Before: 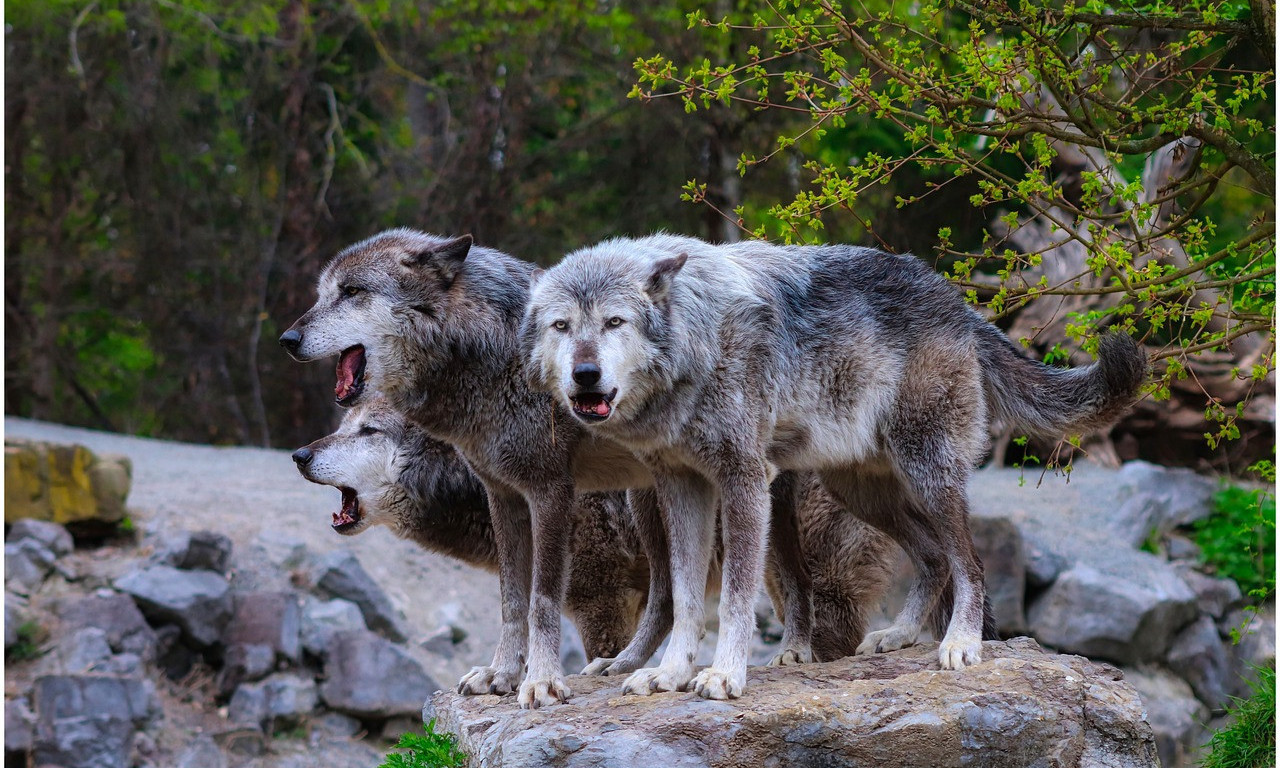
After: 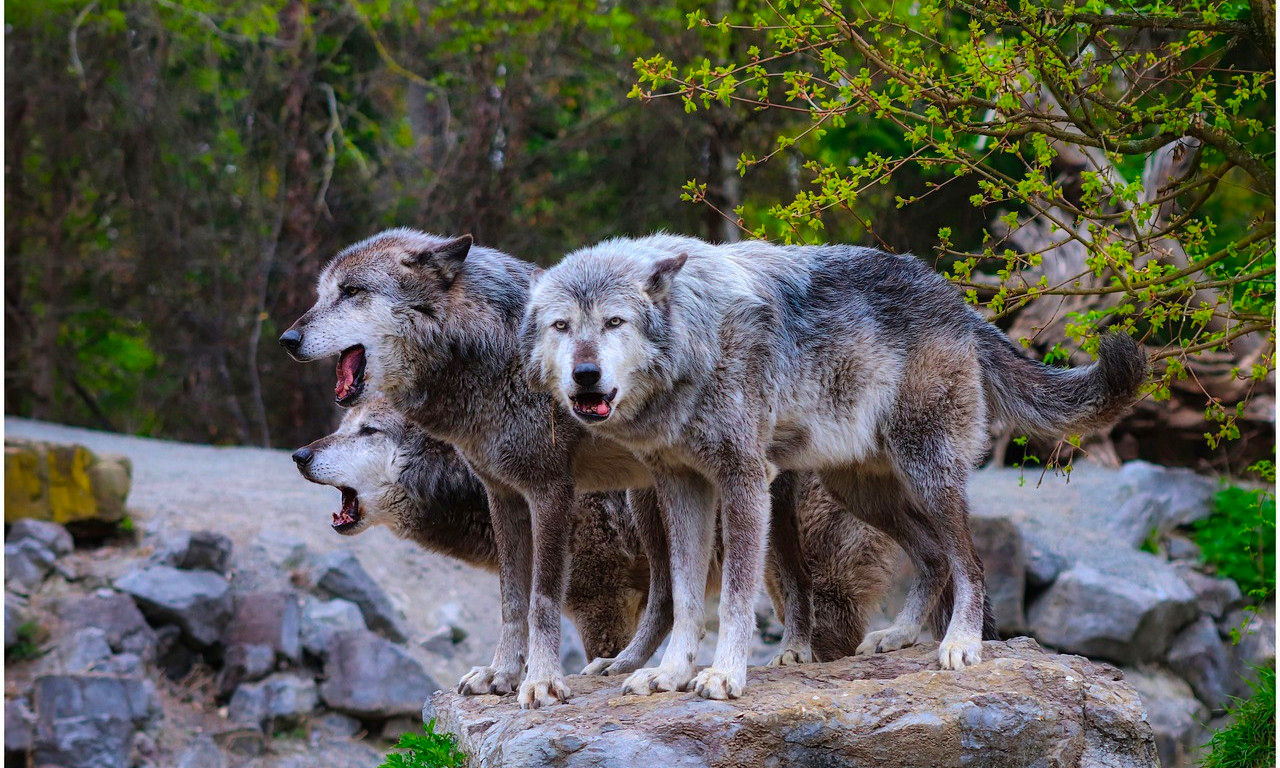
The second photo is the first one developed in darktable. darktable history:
color balance rgb: linear chroma grading › global chroma 6.48%, perceptual saturation grading › global saturation 12.96%, global vibrance 6.02%
shadows and highlights: low approximation 0.01, soften with gaussian
